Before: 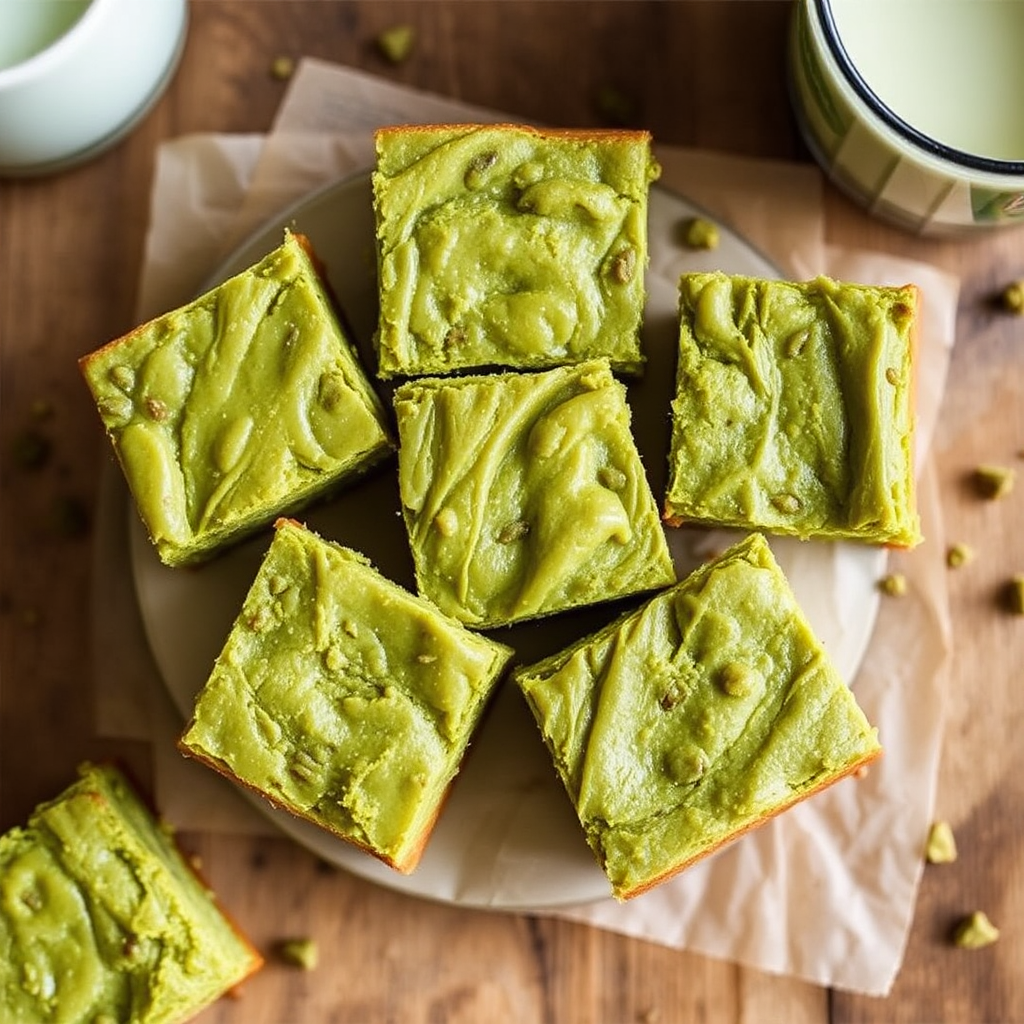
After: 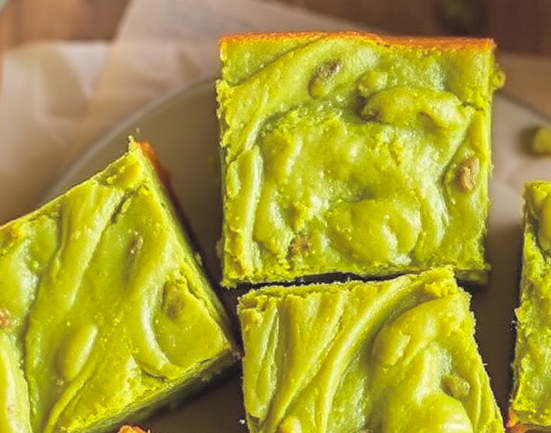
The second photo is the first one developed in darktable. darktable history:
shadows and highlights: on, module defaults
crop: left 15.306%, top 9.065%, right 30.789%, bottom 48.638%
contrast brightness saturation: contrast 0.1, brightness 0.3, saturation 0.14
